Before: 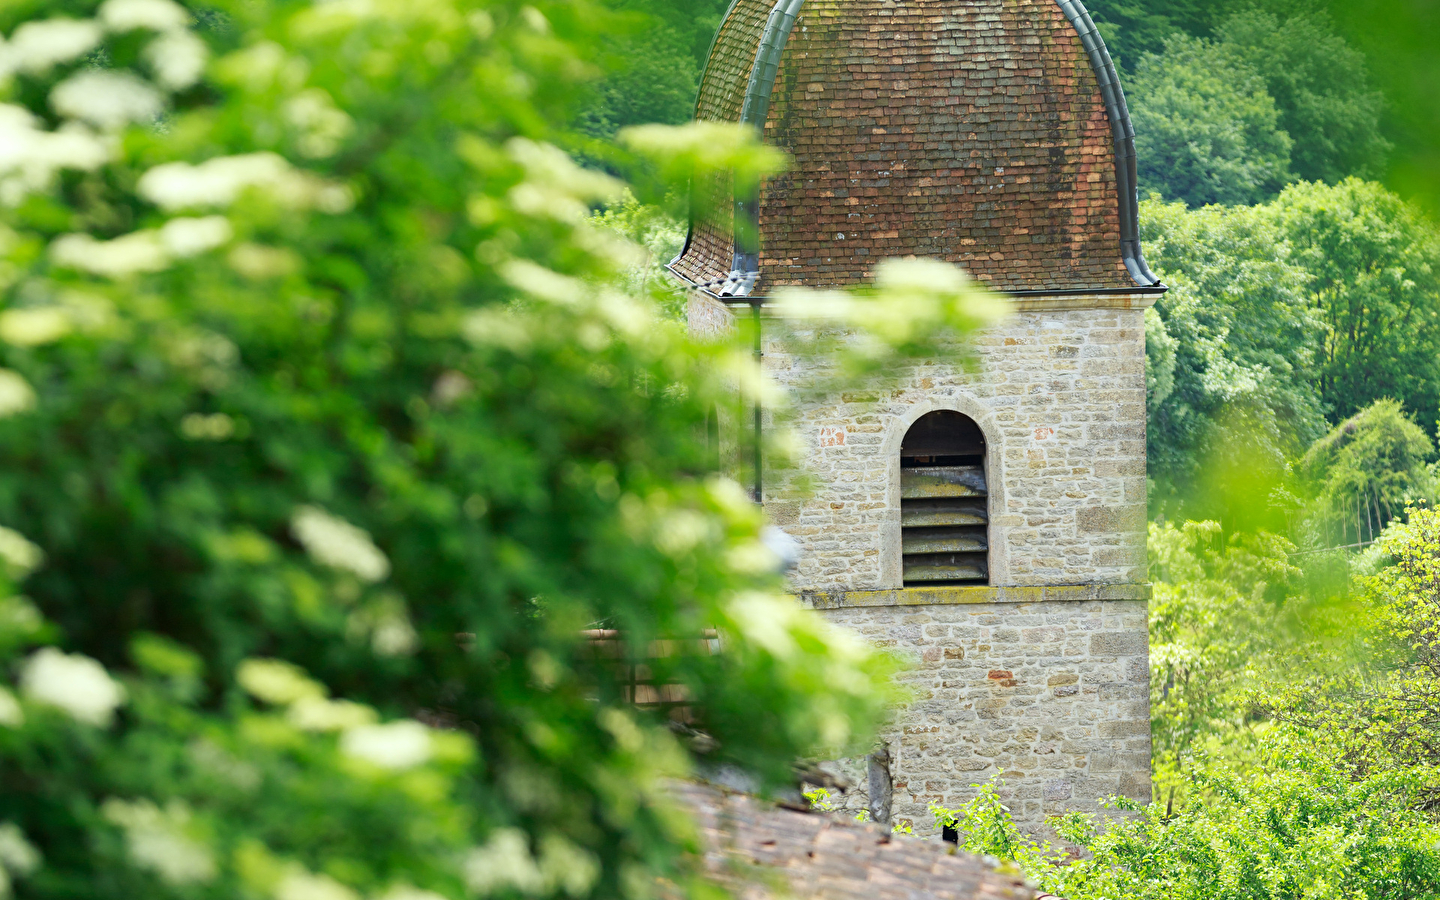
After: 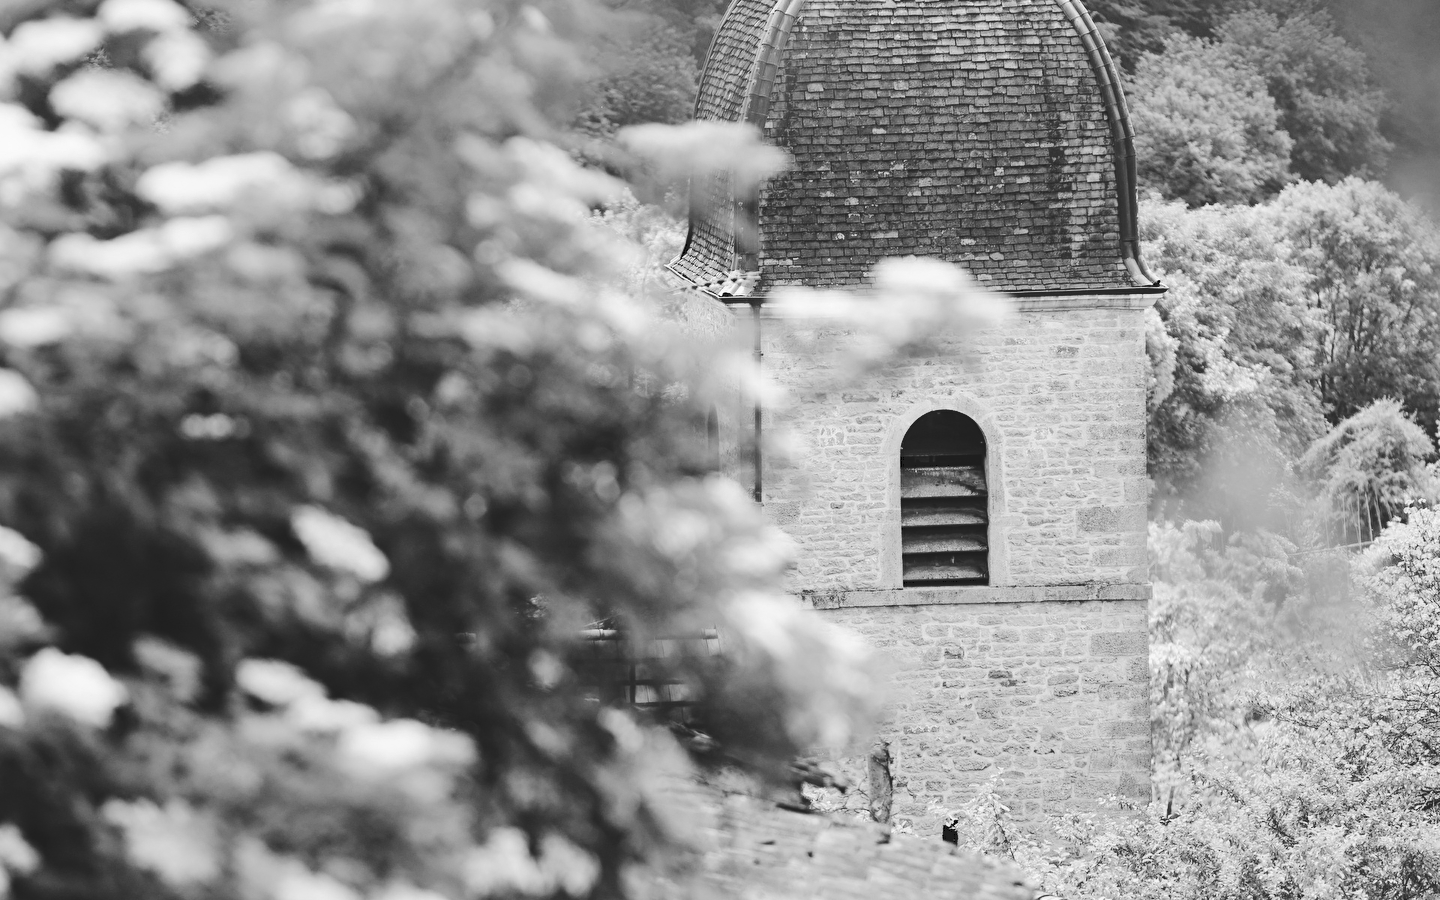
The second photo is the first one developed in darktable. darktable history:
color balance rgb: linear chroma grading › global chroma 15%, perceptual saturation grading › global saturation 30%
white balance: red 0.98, blue 1.034
tone curve: curves: ch0 [(0, 0) (0.003, 0.108) (0.011, 0.112) (0.025, 0.117) (0.044, 0.126) (0.069, 0.133) (0.1, 0.146) (0.136, 0.158) (0.177, 0.178) (0.224, 0.212) (0.277, 0.256) (0.335, 0.331) (0.399, 0.423) (0.468, 0.538) (0.543, 0.641) (0.623, 0.721) (0.709, 0.792) (0.801, 0.845) (0.898, 0.917) (1, 1)], preserve colors none
monochrome: a -6.99, b 35.61, size 1.4
